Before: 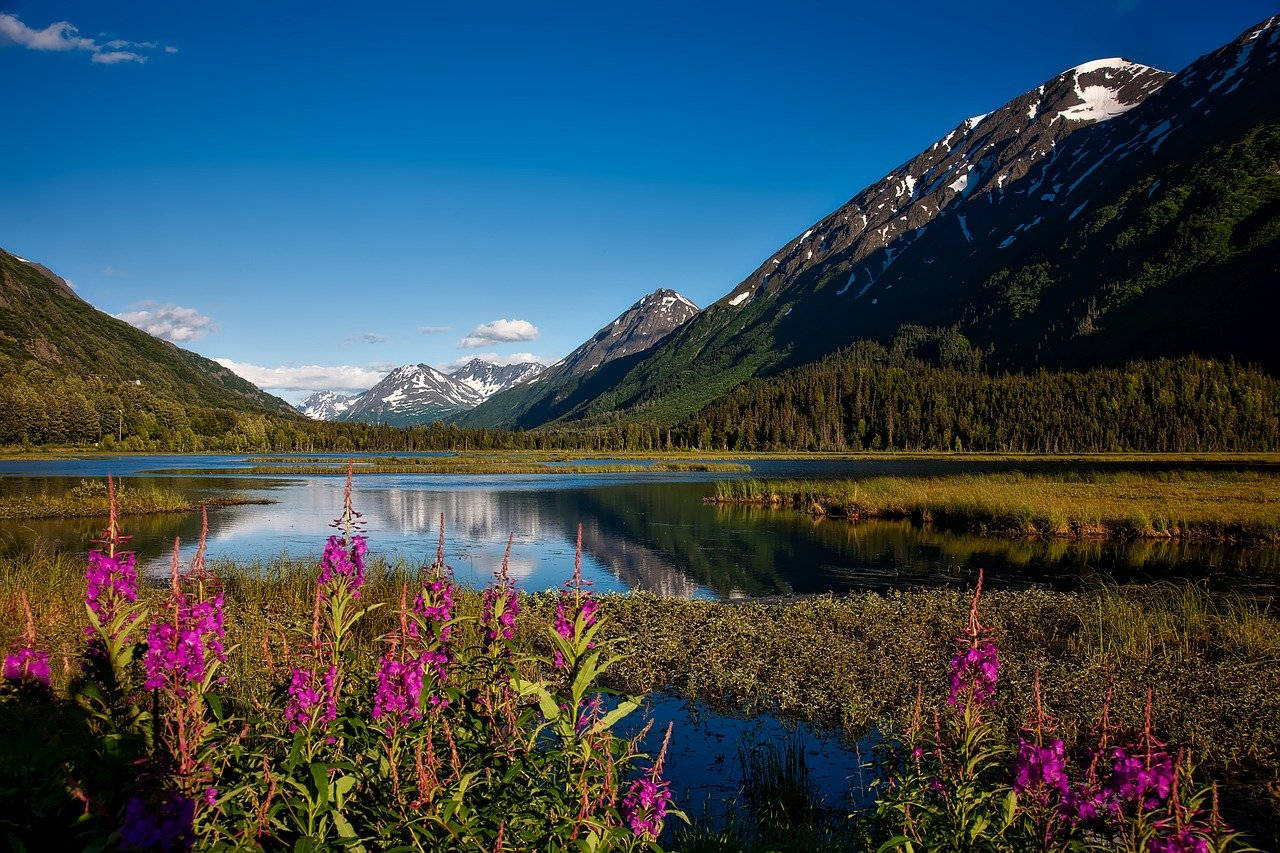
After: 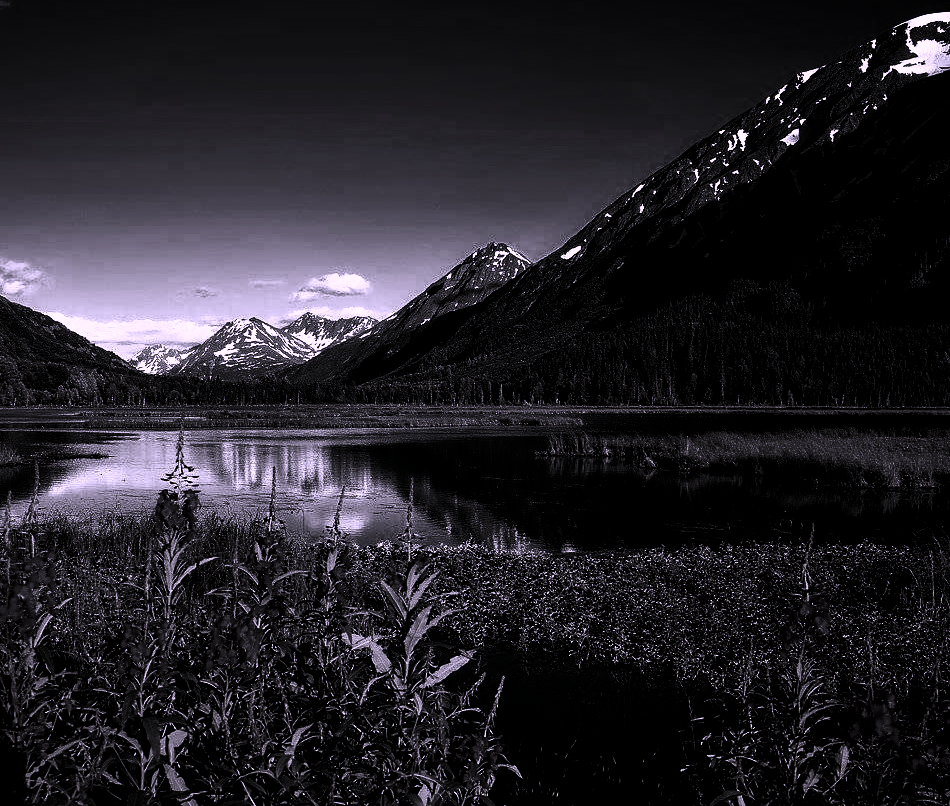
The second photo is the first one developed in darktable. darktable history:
contrast brightness saturation: contrast 0.023, brightness -0.99, saturation -0.991
crop and rotate: left 13.136%, top 5.428%, right 12.574%
color balance rgb: shadows lift › chroma 11.952%, shadows lift › hue 132.07°, highlights gain › chroma 0.747%, highlights gain › hue 56.12°, perceptual saturation grading › global saturation 25.101%, global vibrance 16.291%, saturation formula JzAzBz (2021)
color correction: highlights a* 15.13, highlights b* -24.73
exposure: exposure 1 EV, compensate exposure bias true, compensate highlight preservation false
filmic rgb: black relative exposure -5.09 EV, white relative exposure 3.18 EV, hardness 3.46, contrast 1.185, highlights saturation mix -30.29%
